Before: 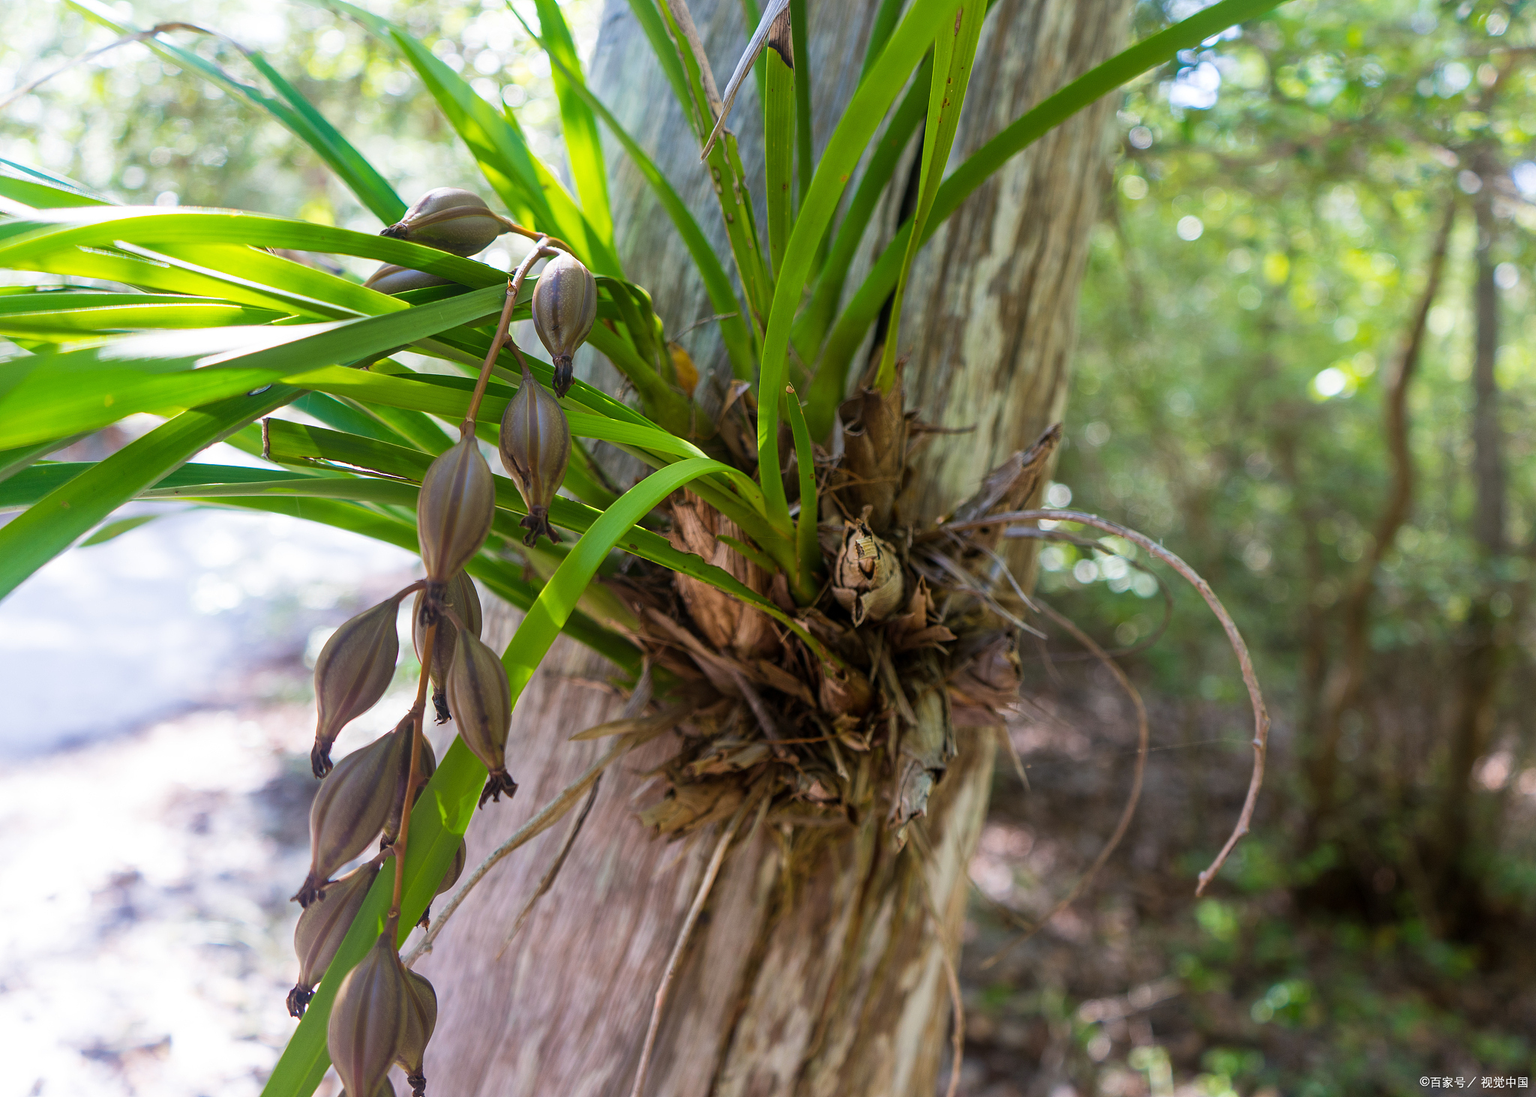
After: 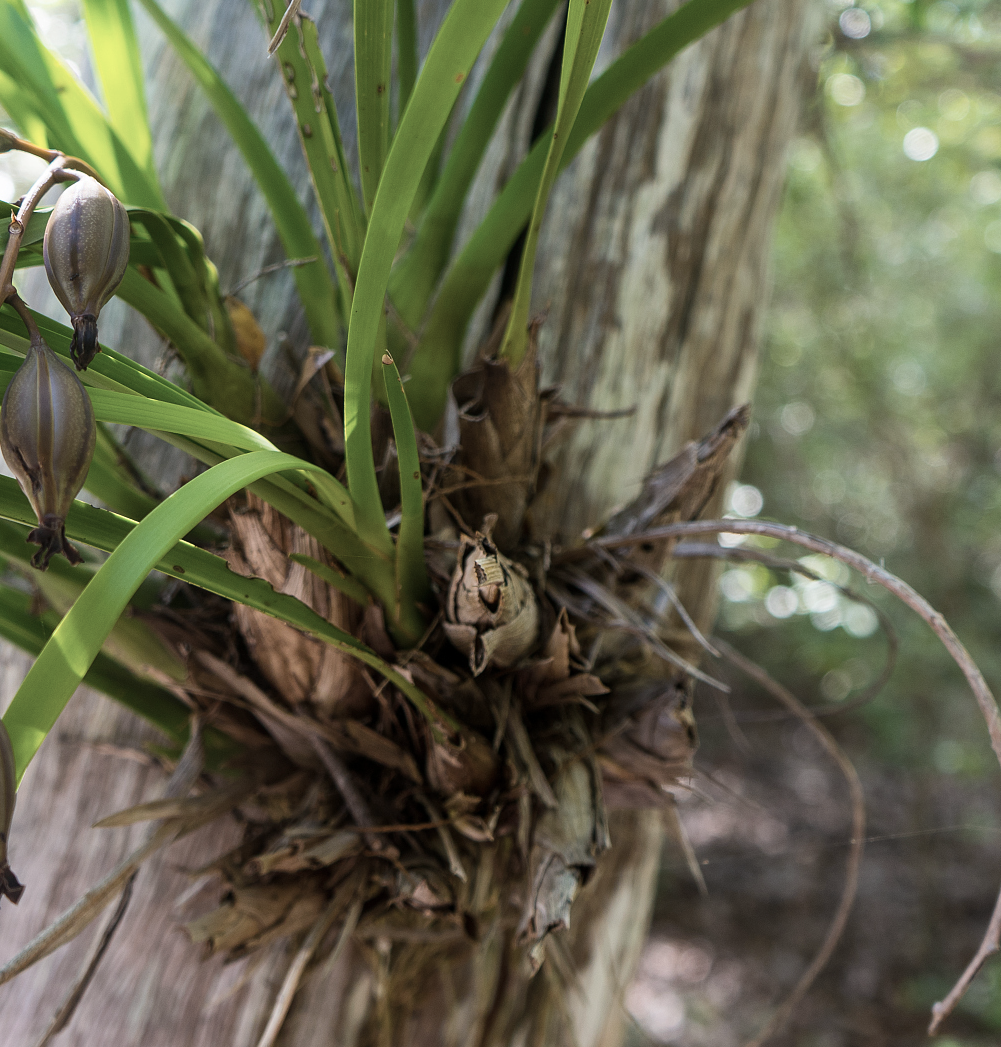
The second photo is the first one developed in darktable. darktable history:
crop: left 32.536%, top 10.958%, right 18.551%, bottom 17.418%
contrast brightness saturation: contrast 0.103, saturation -0.374
